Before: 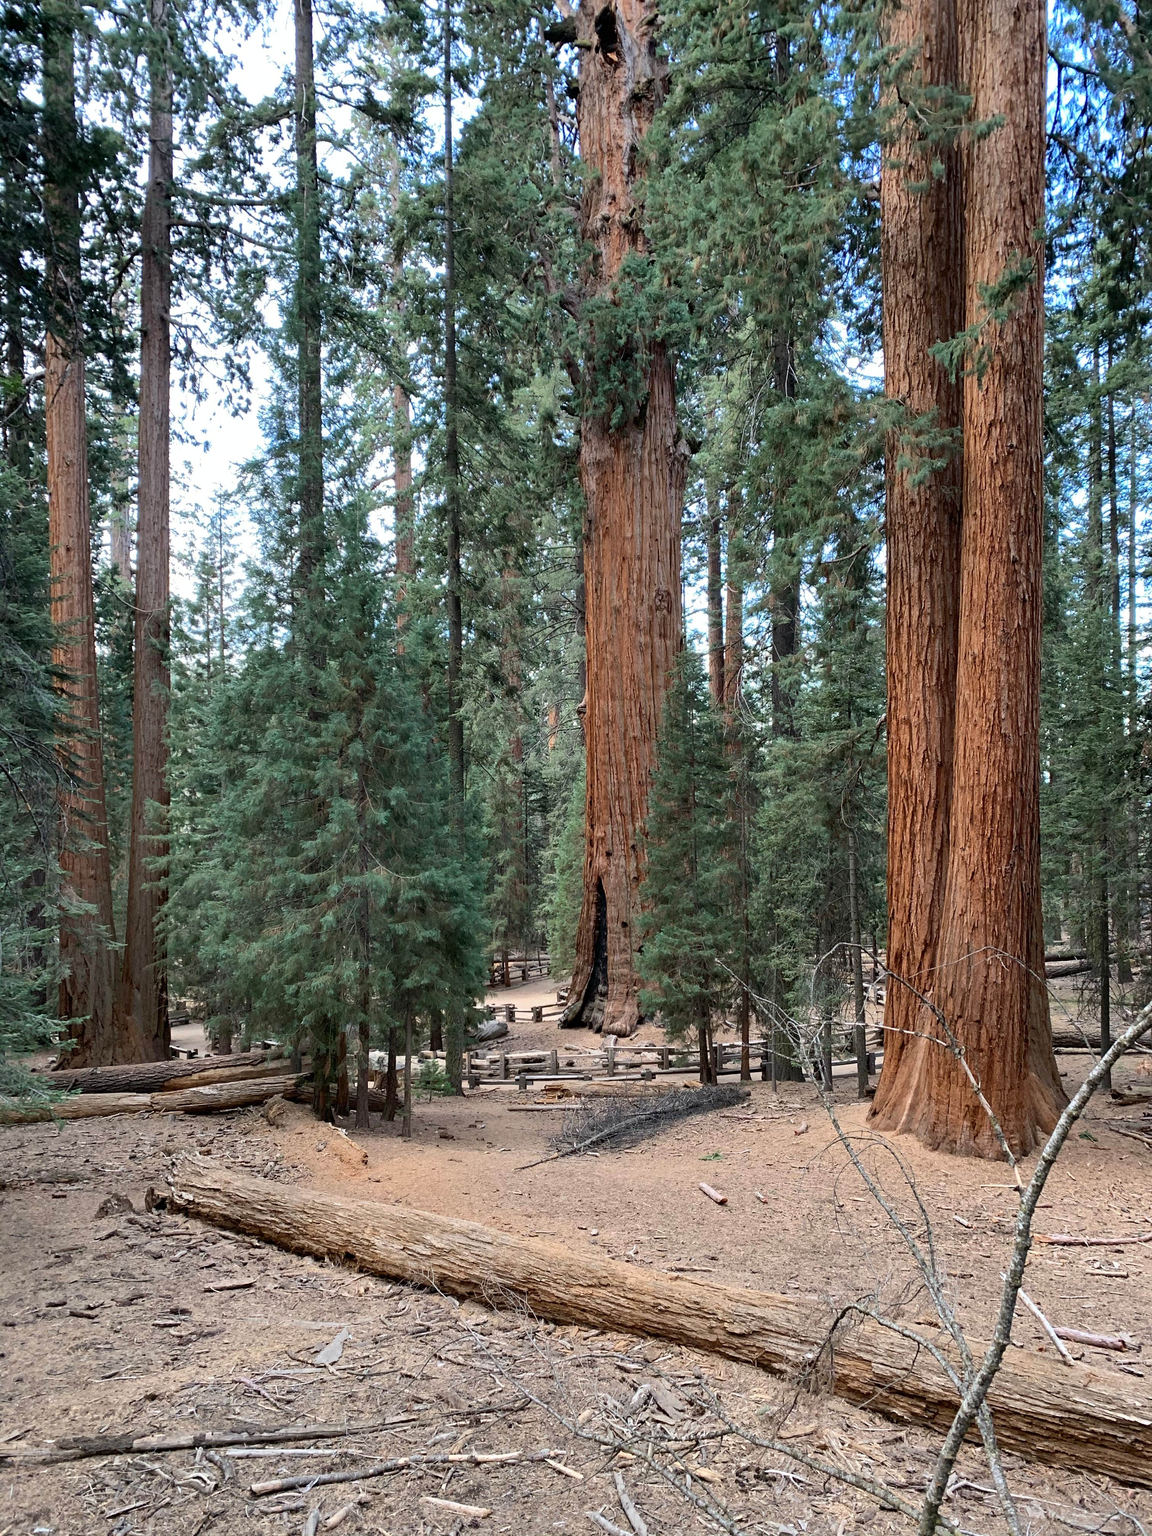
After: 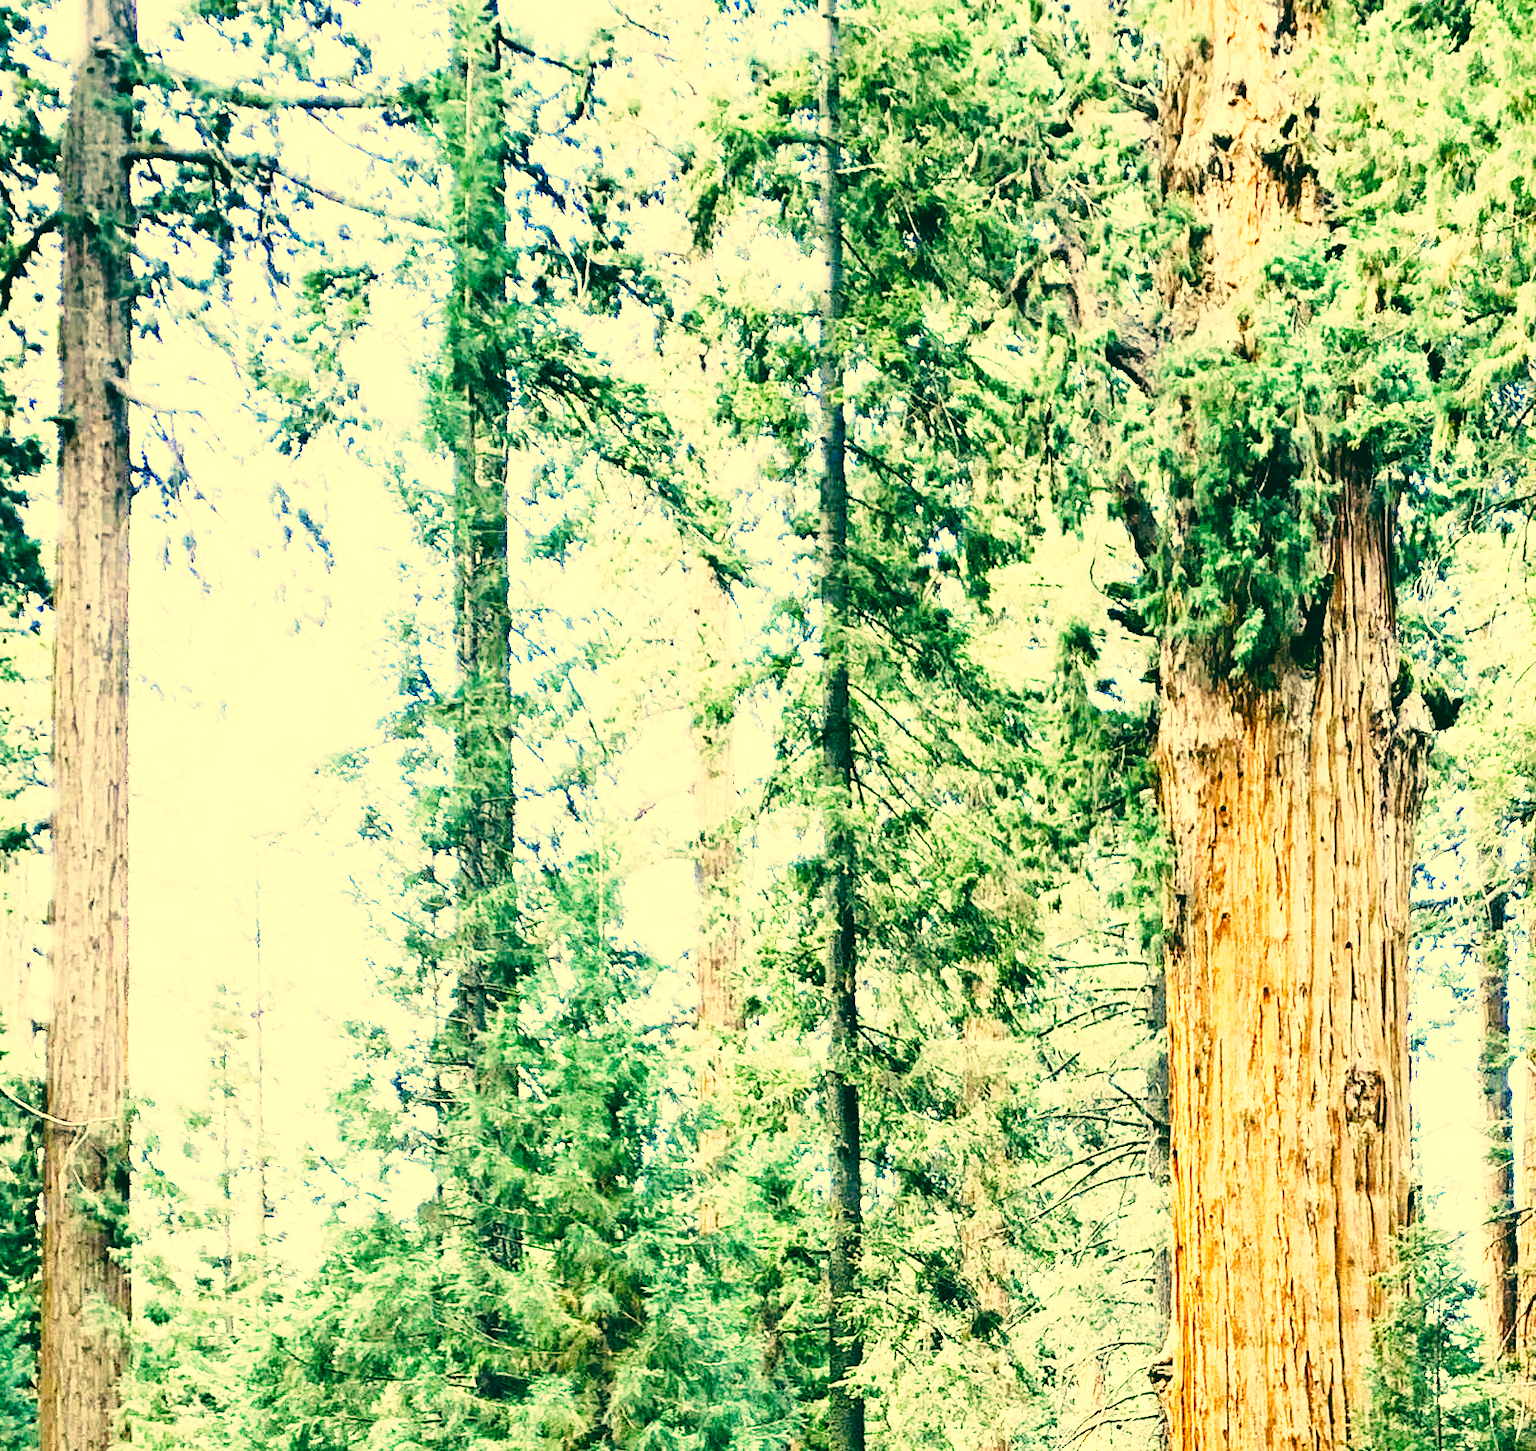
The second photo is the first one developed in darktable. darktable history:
crop: left 10.24%, top 10.568%, right 36.458%, bottom 51.663%
levels: levels [0, 0.476, 0.951]
exposure: exposure 0.659 EV, compensate highlight preservation false
color correction: highlights a* 2.19, highlights b* 34.41, shadows a* -37.29, shadows b* -5.78
contrast brightness saturation: contrast -0.093, saturation -0.084
base curve: curves: ch0 [(0, 0) (0.007, 0.004) (0.027, 0.03) (0.046, 0.07) (0.207, 0.54) (0.442, 0.872) (0.673, 0.972) (1, 1)], preserve colors none
tone curve: curves: ch0 [(0, 0) (0.114, 0.083) (0.303, 0.285) (0.447, 0.51) (0.602, 0.697) (0.772, 0.866) (0.999, 0.978)]; ch1 [(0, 0) (0.389, 0.352) (0.458, 0.433) (0.486, 0.474) (0.509, 0.505) (0.535, 0.528) (0.57, 0.579) (0.696, 0.706) (1, 1)]; ch2 [(0, 0) (0.369, 0.388) (0.449, 0.431) (0.501, 0.5) (0.528, 0.527) (0.589, 0.608) (0.697, 0.721) (1, 1)], preserve colors none
